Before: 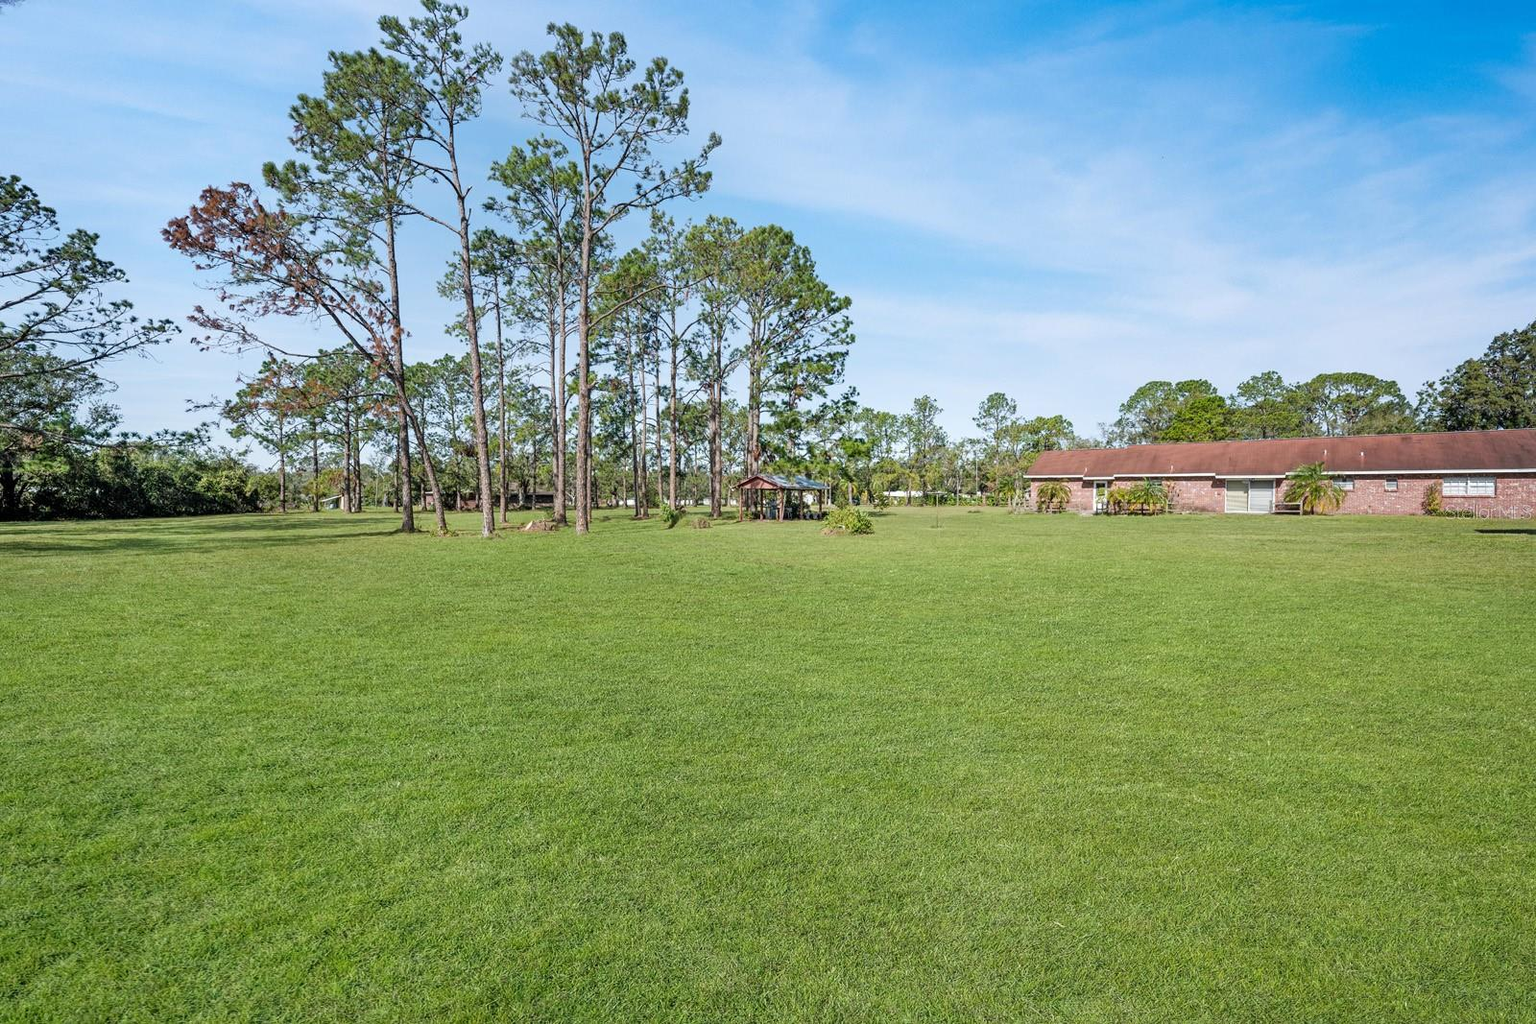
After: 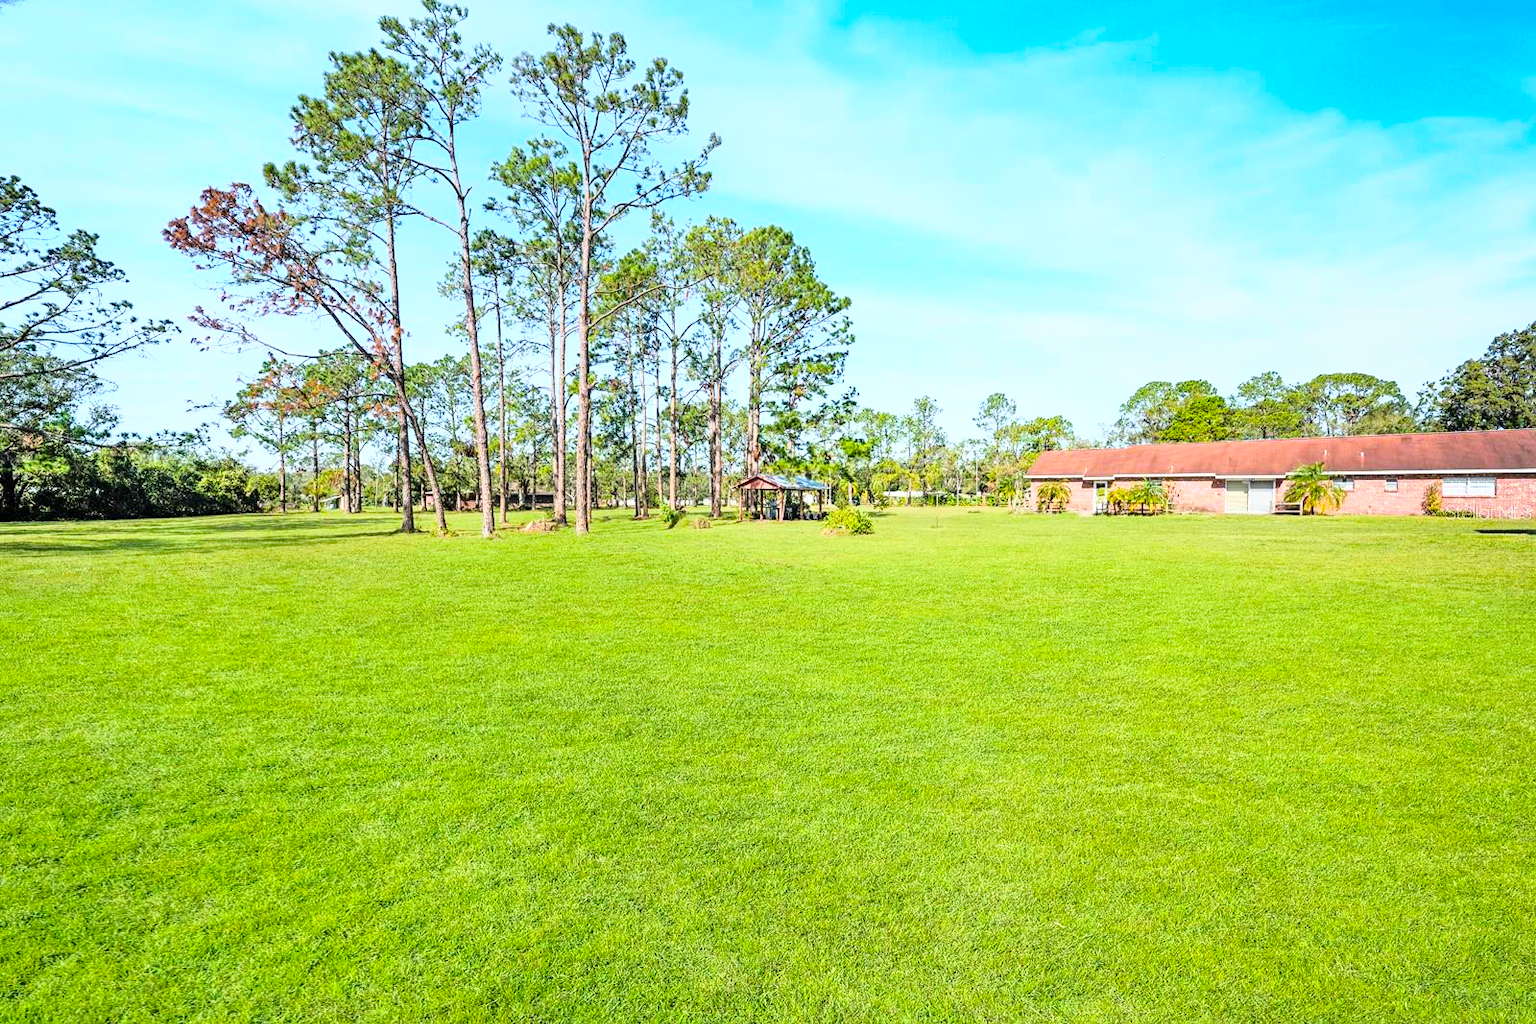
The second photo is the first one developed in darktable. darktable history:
base curve: curves: ch0 [(0, 0) (0.026, 0.03) (0.109, 0.232) (0.351, 0.748) (0.669, 0.968) (1, 1)]
color balance rgb: perceptual saturation grading › global saturation 35.999%, contrast -10.493%
